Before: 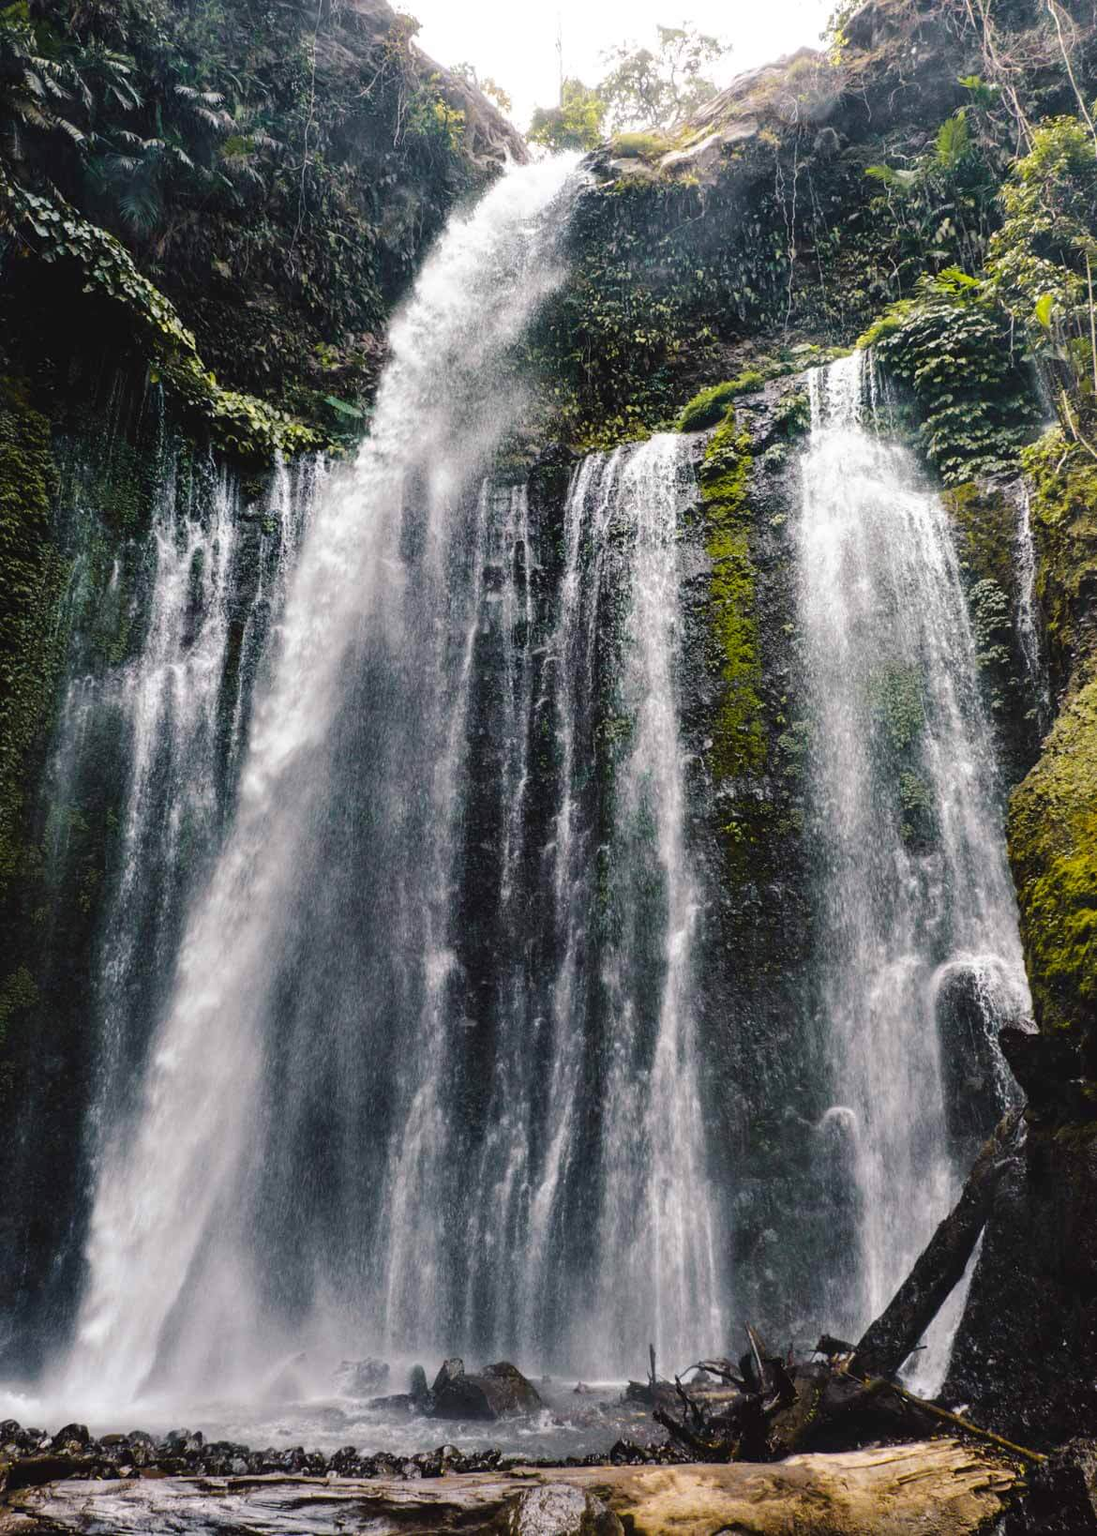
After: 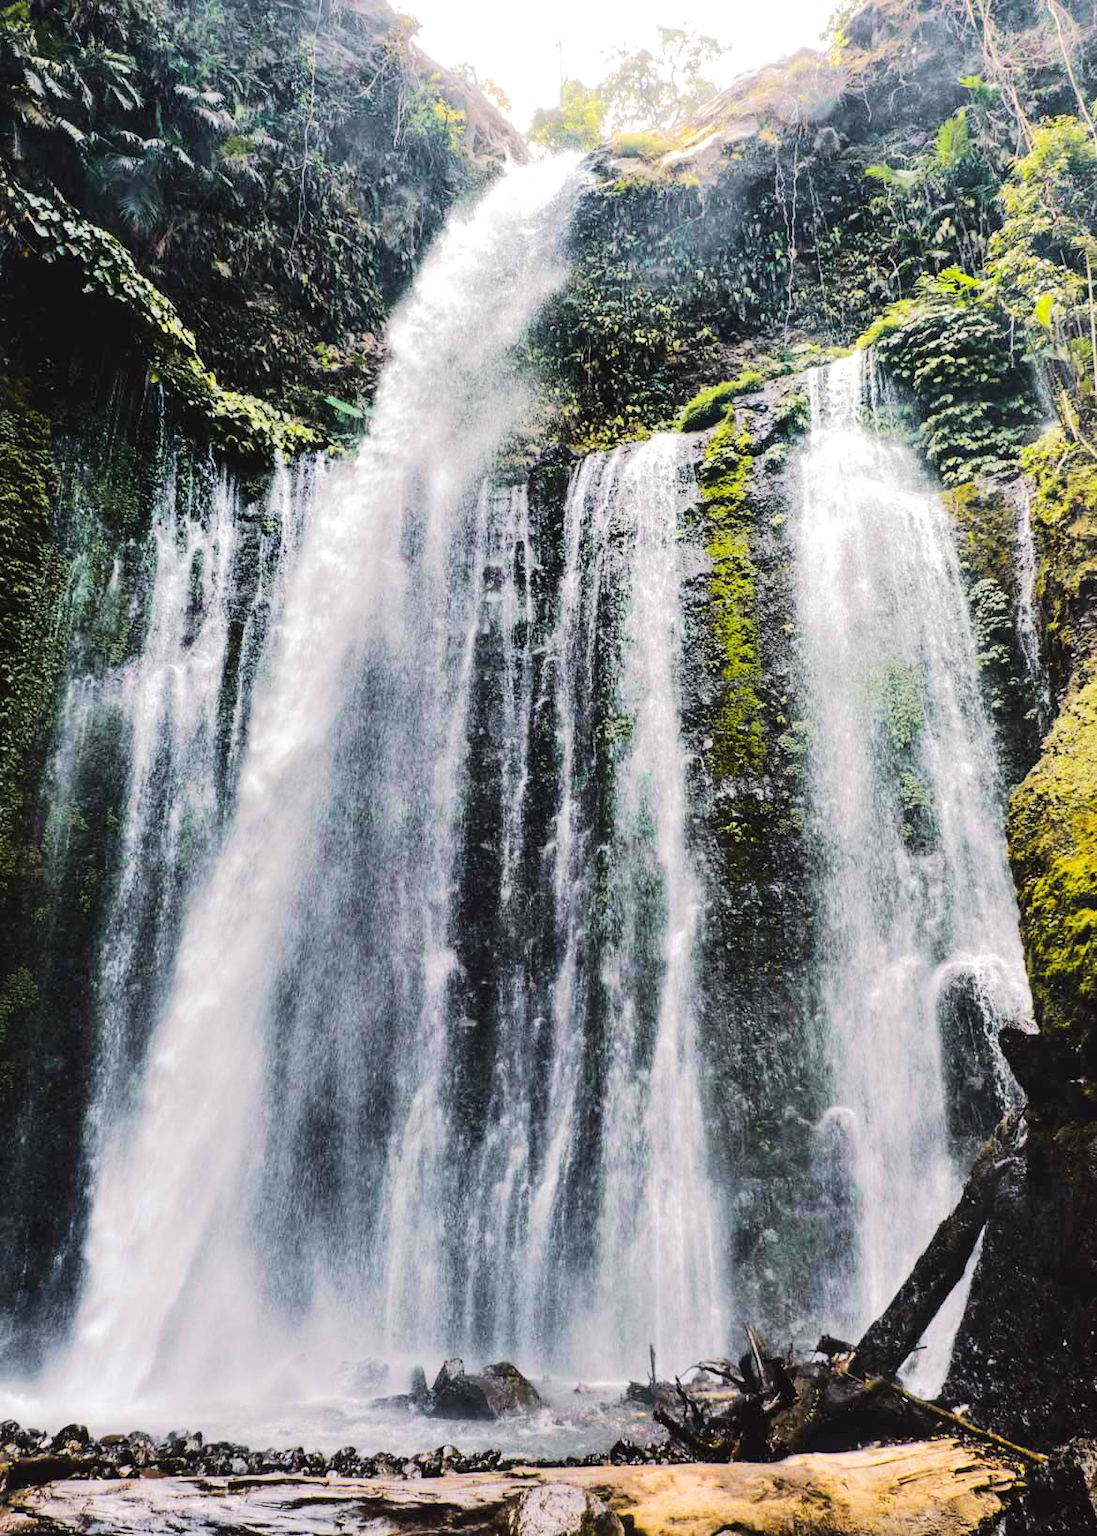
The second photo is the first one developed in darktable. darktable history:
tone equalizer: -7 EV 0.154 EV, -6 EV 0.572 EV, -5 EV 1.13 EV, -4 EV 1.33 EV, -3 EV 1.16 EV, -2 EV 0.6 EV, -1 EV 0.162 EV, edges refinement/feathering 500, mask exposure compensation -1.57 EV, preserve details no
